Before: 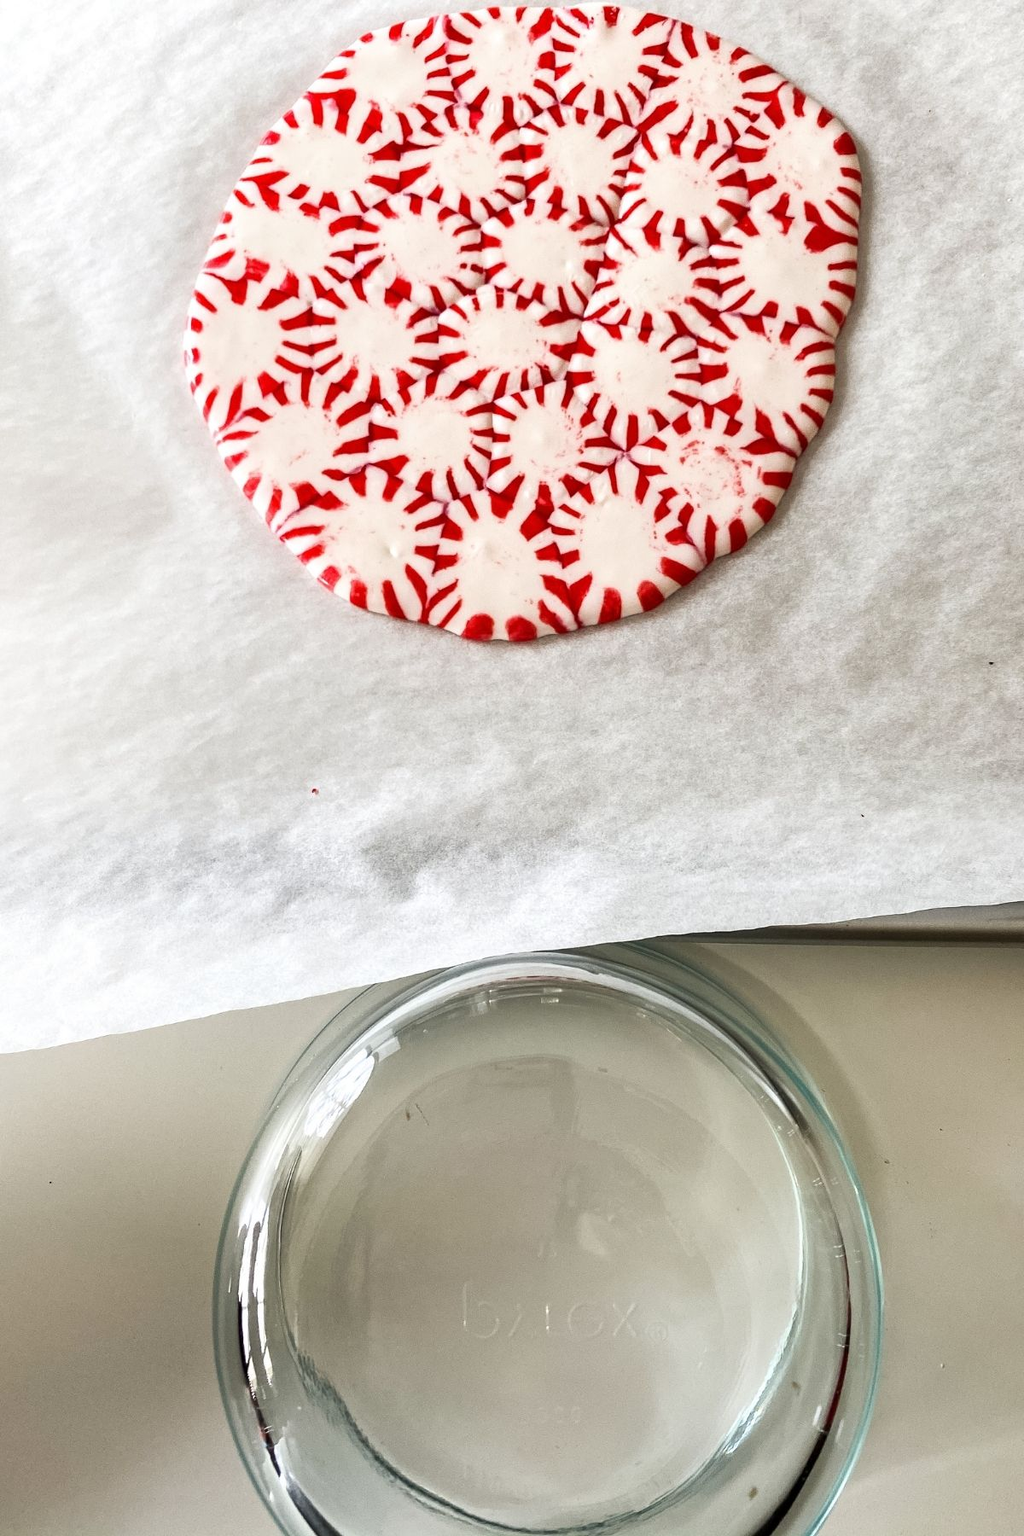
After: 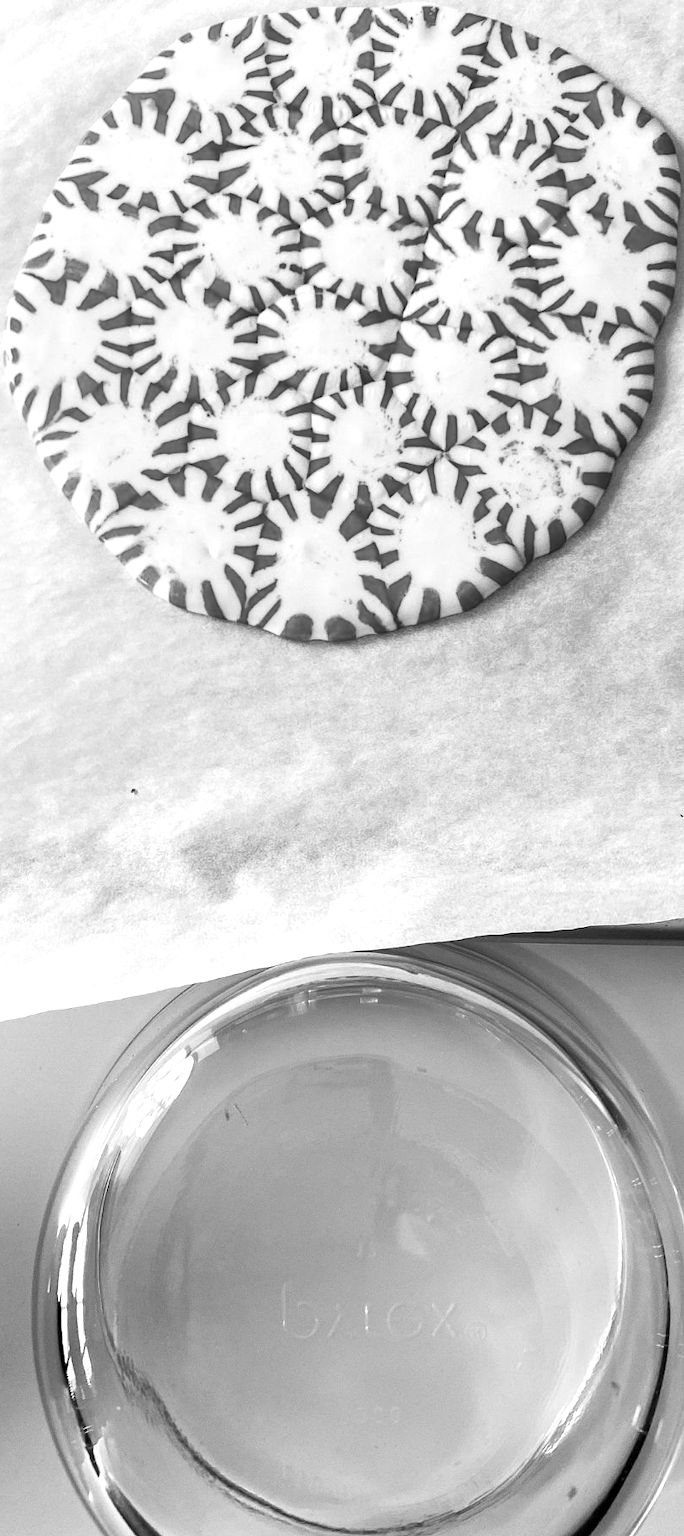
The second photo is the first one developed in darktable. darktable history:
crop and rotate: left 17.732%, right 15.423%
monochrome: a 1.94, b -0.638
exposure: exposure 0.191 EV, compensate highlight preservation false
